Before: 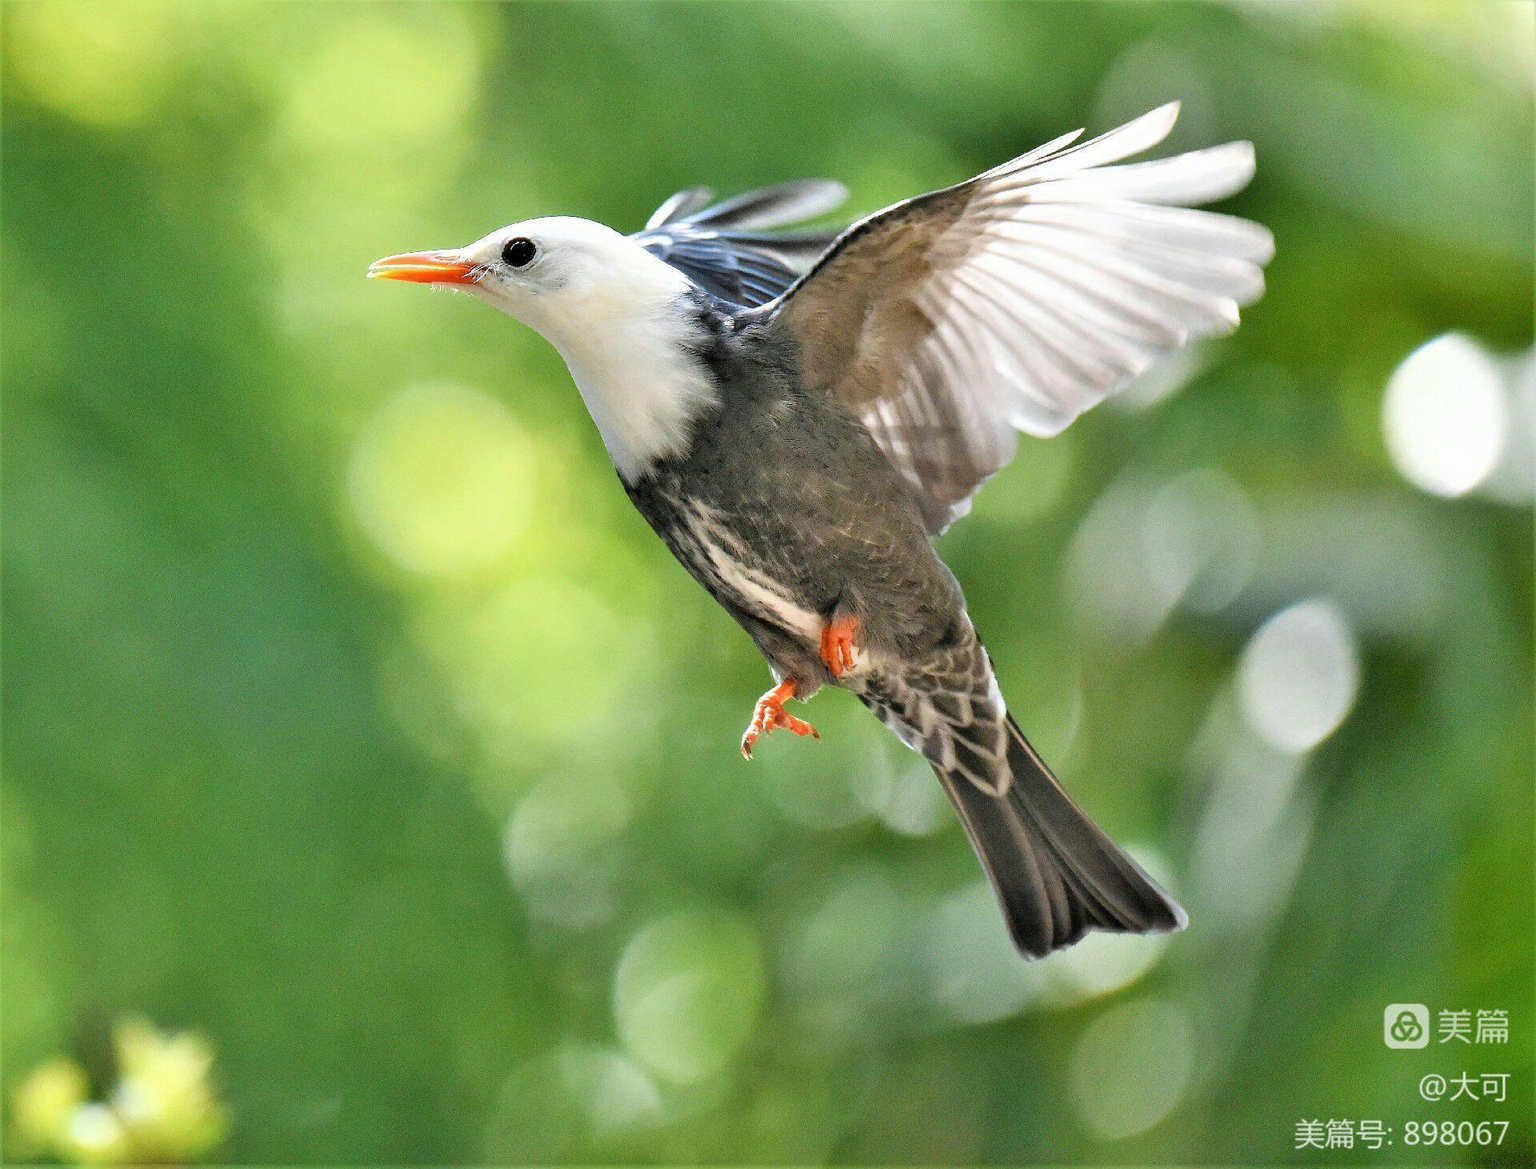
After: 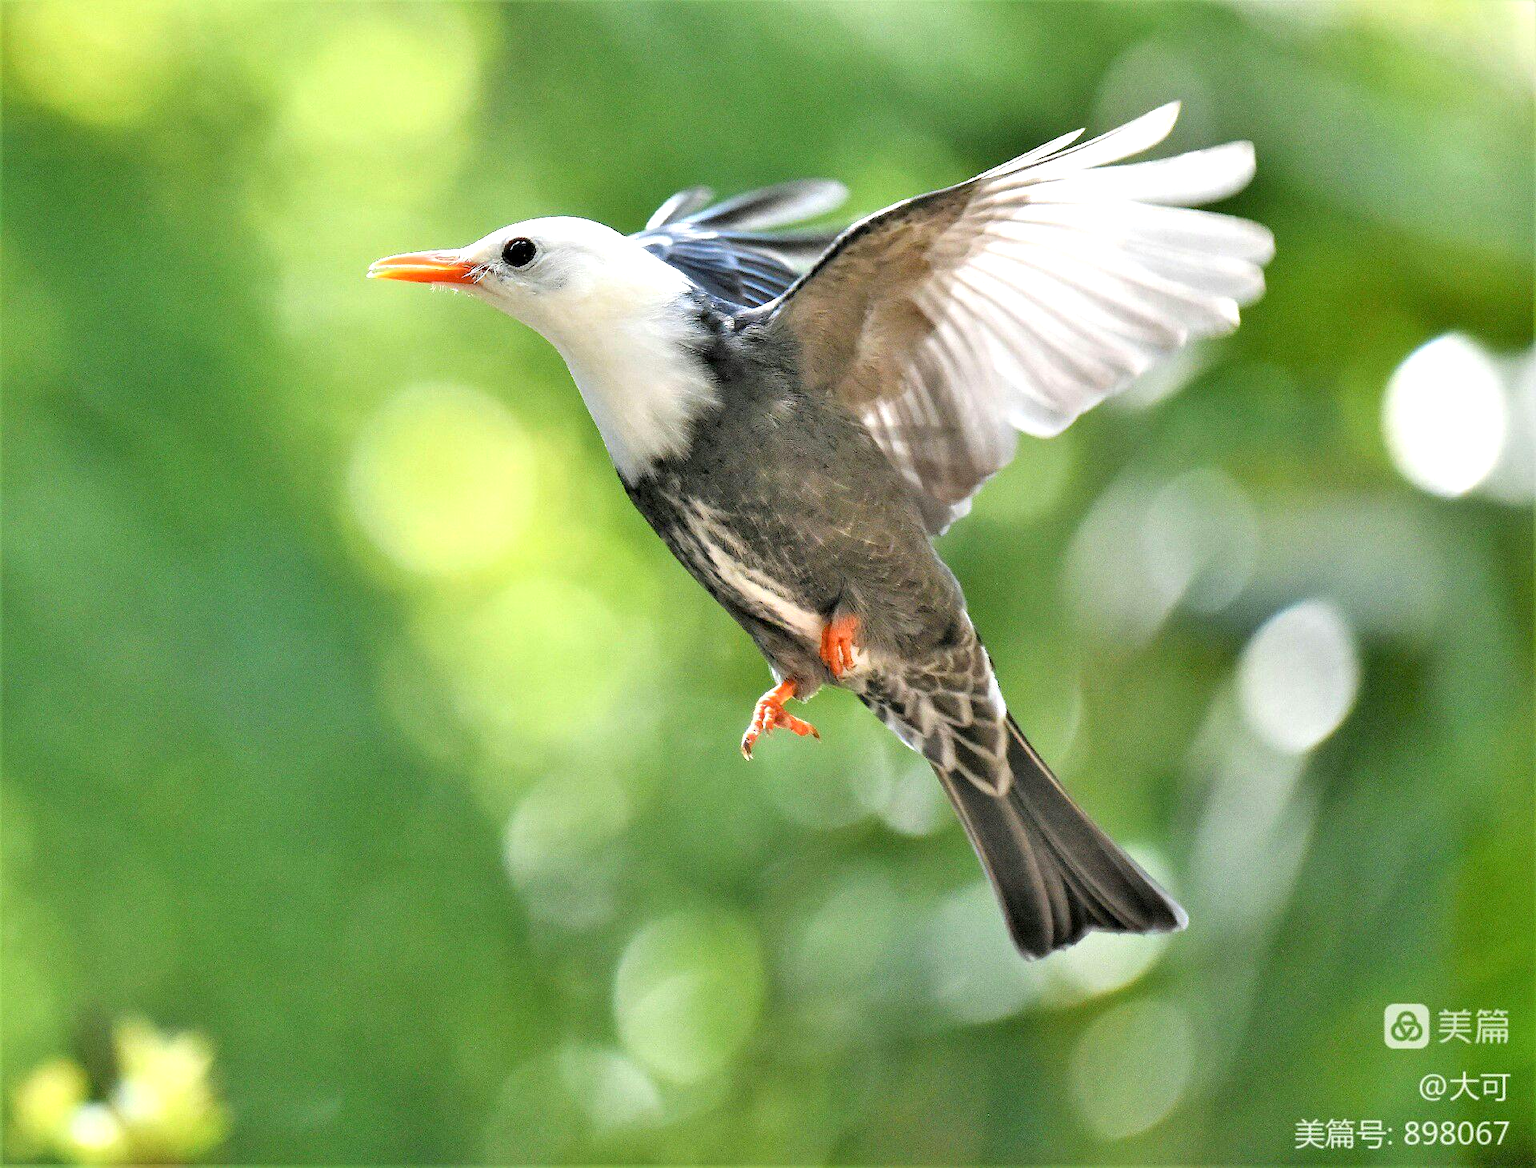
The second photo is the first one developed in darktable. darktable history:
exposure: black level correction 0.001, exposure 0.298 EV, compensate exposure bias true, compensate highlight preservation false
